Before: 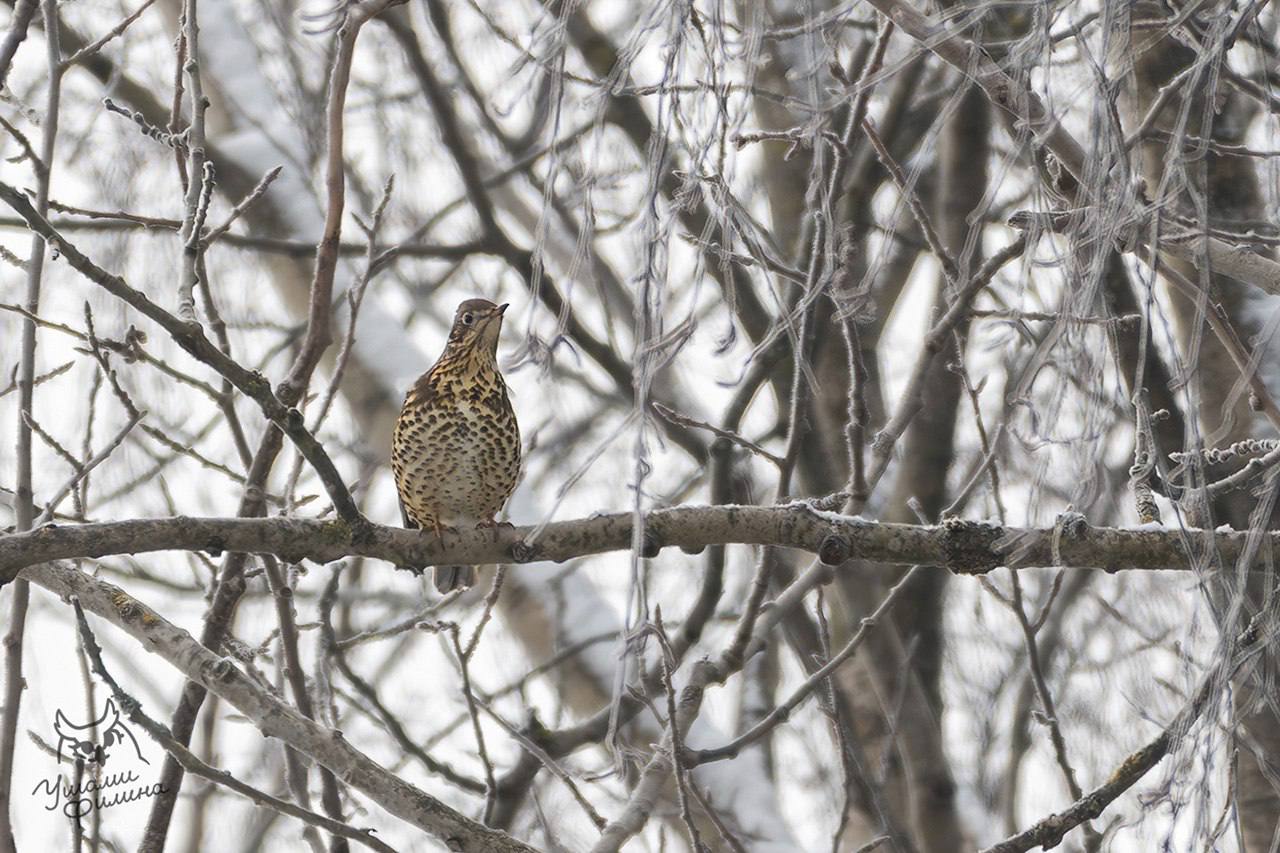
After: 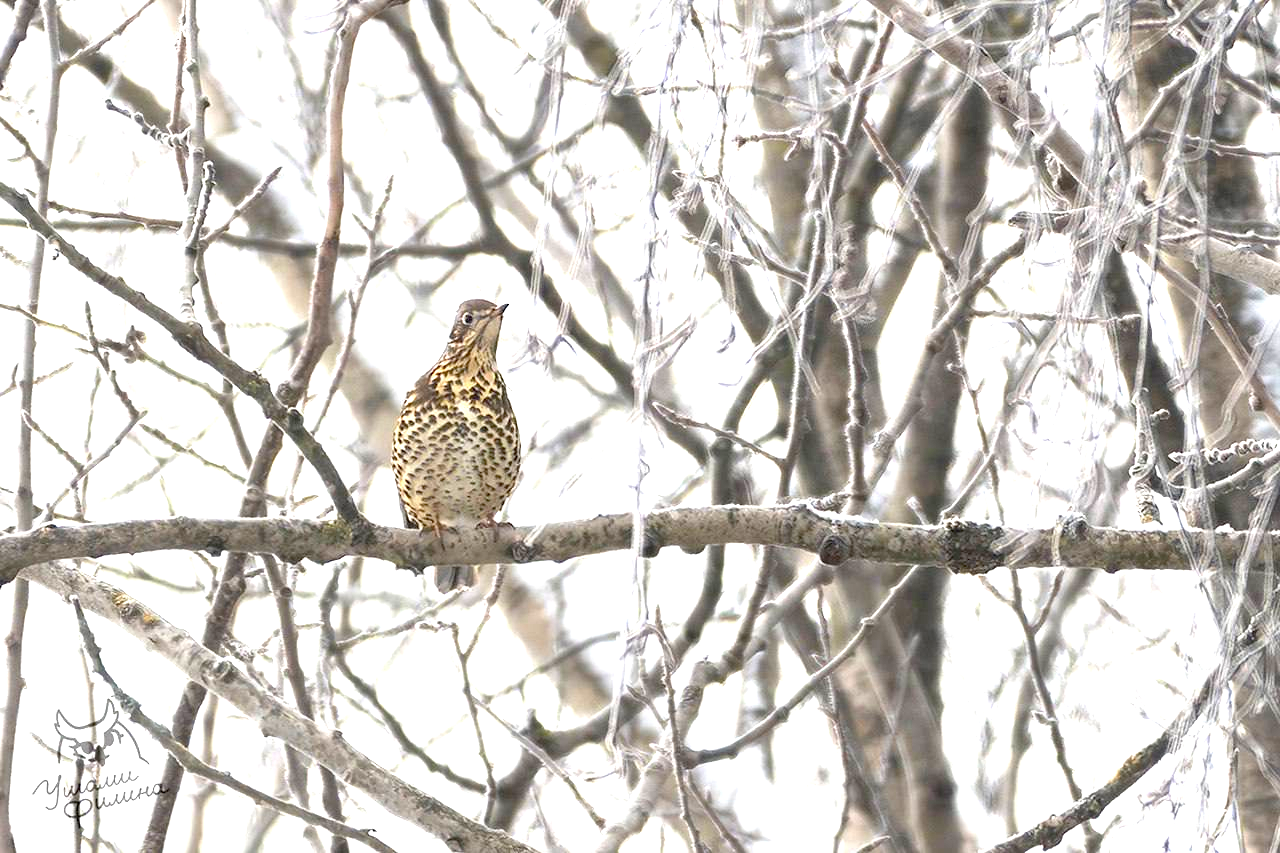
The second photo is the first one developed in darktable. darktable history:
exposure: black level correction 0.009, exposure 1.435 EV, compensate highlight preservation false
